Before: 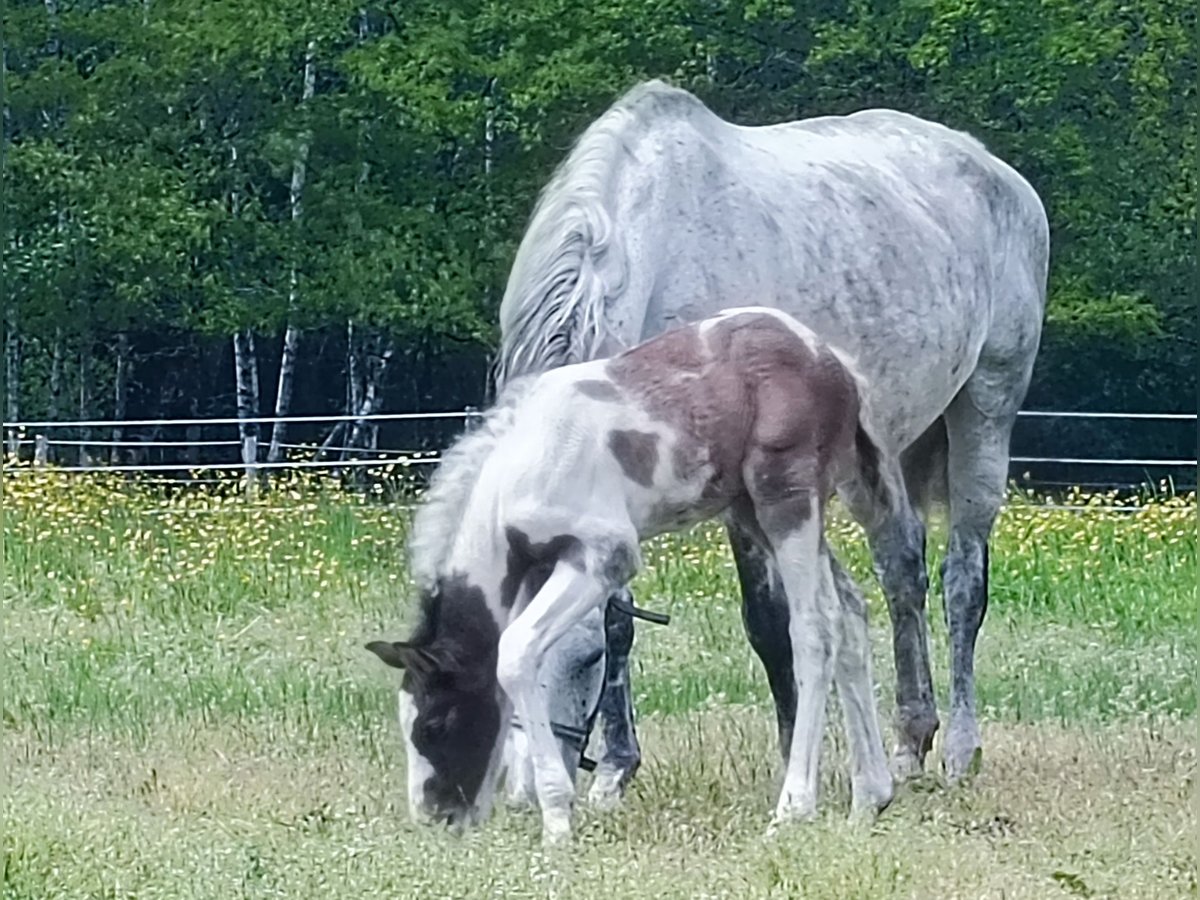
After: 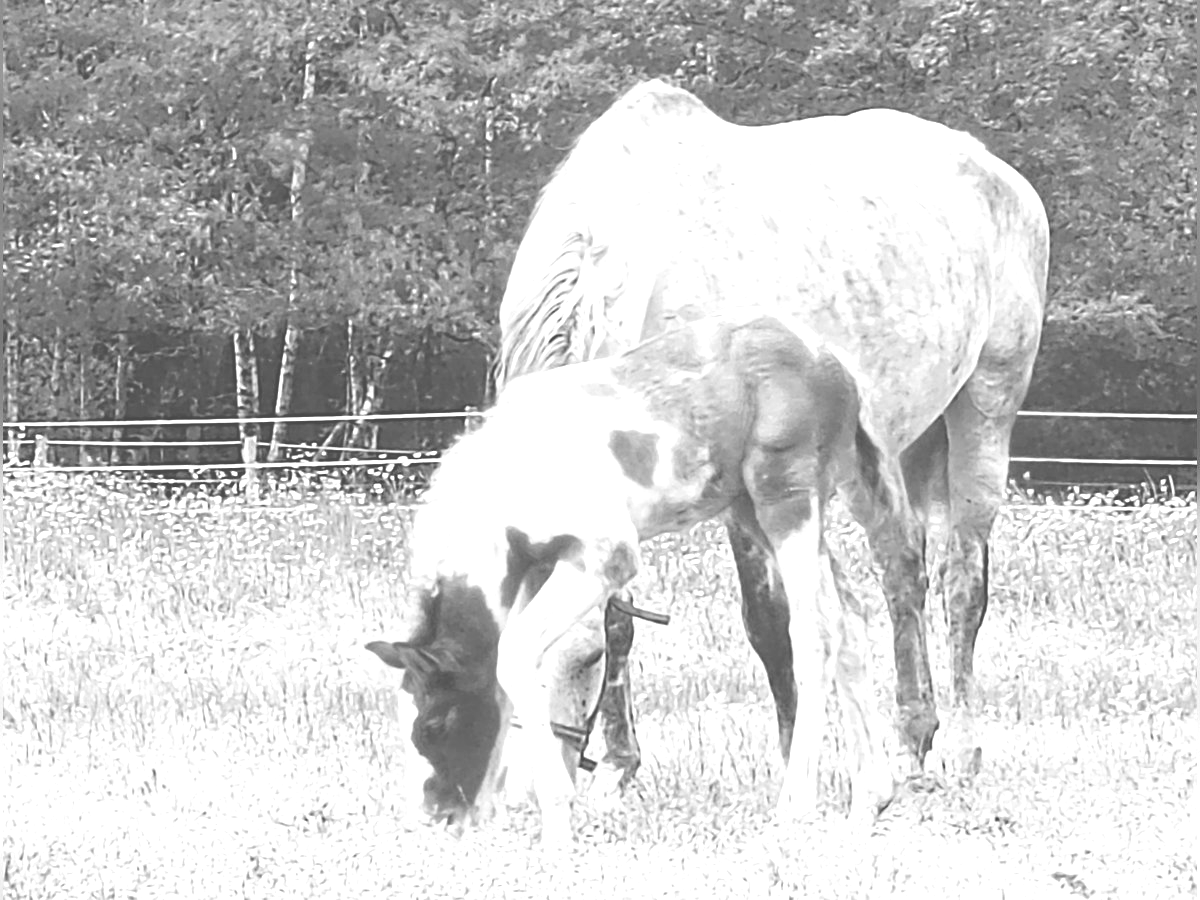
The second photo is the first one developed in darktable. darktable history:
colorize: hue 34.49°, saturation 35.33%, source mix 100%, version 1
monochrome: on, module defaults
